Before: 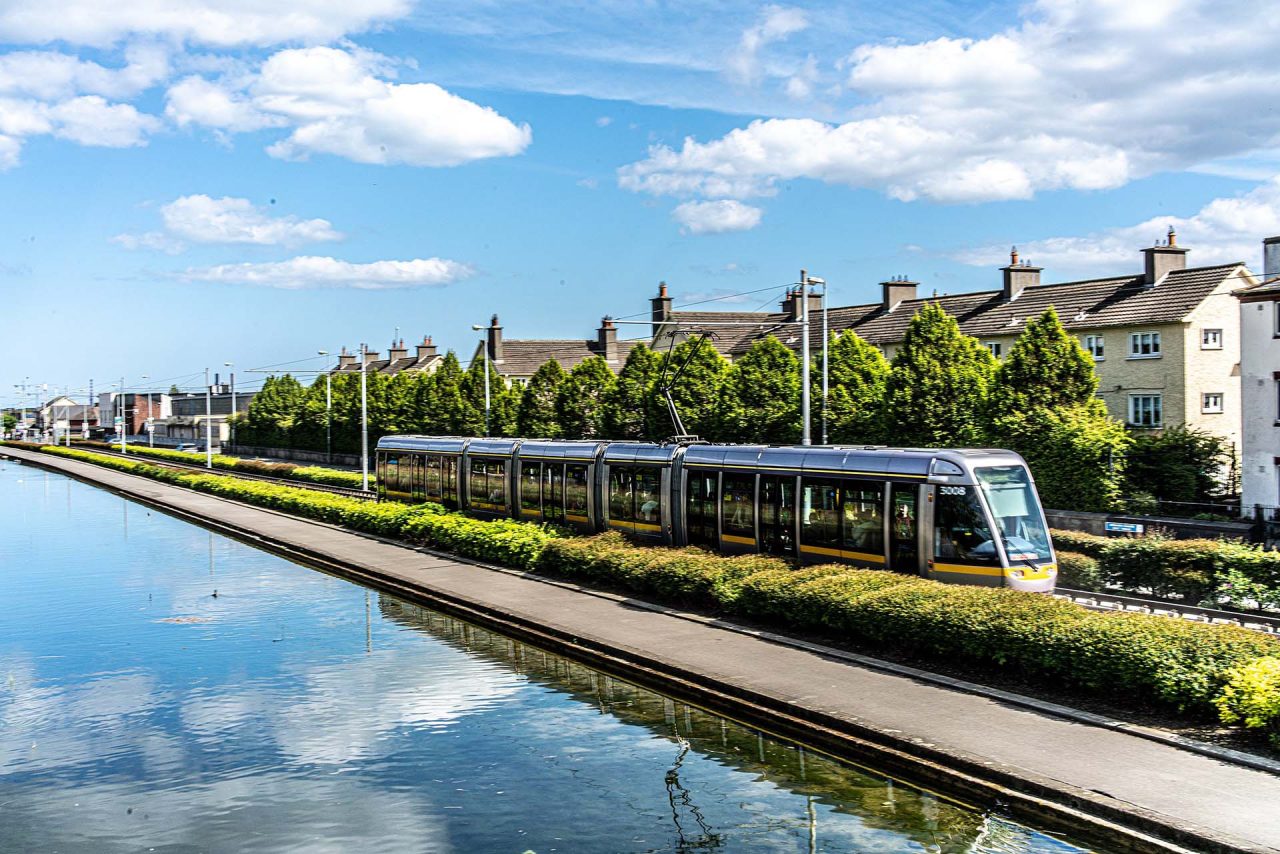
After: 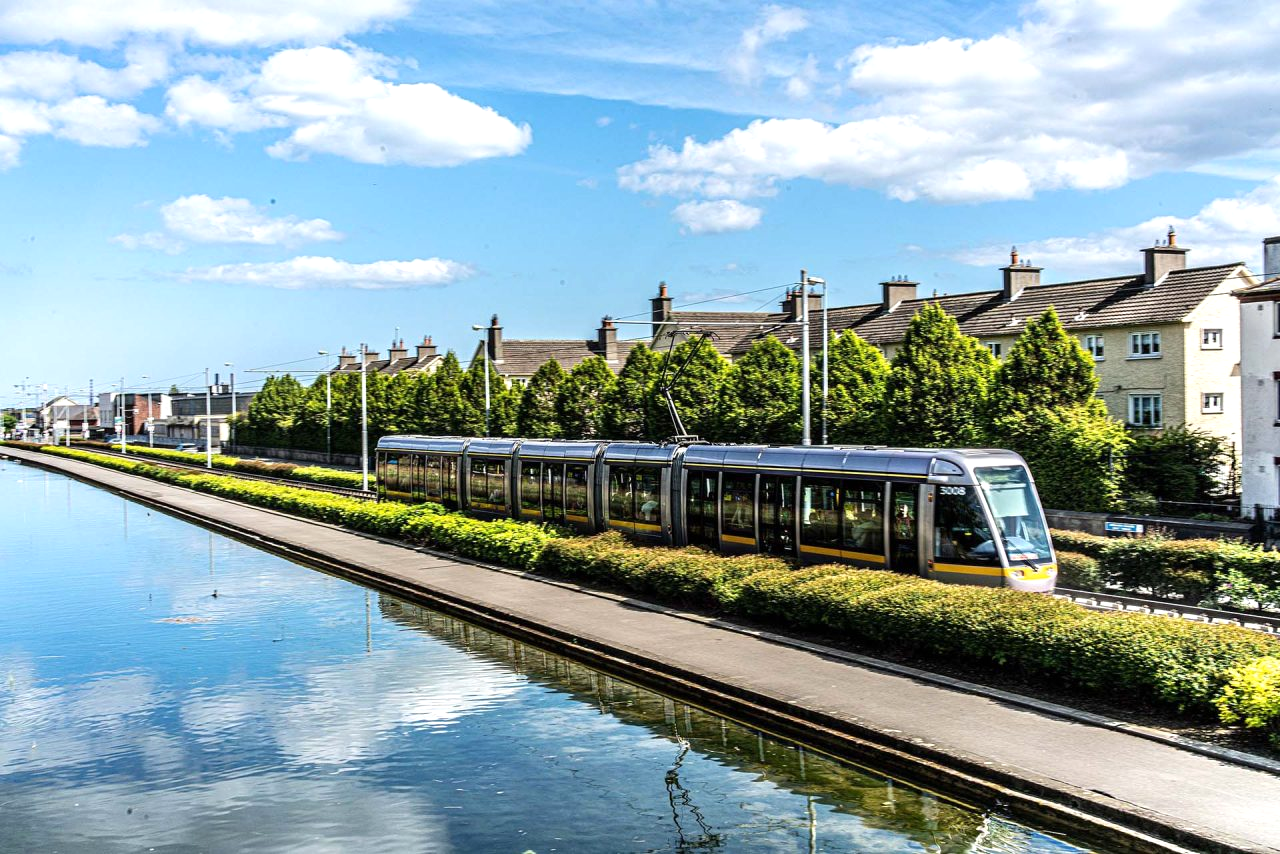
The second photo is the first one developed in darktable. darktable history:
exposure: exposure 0.198 EV, compensate highlight preservation false
